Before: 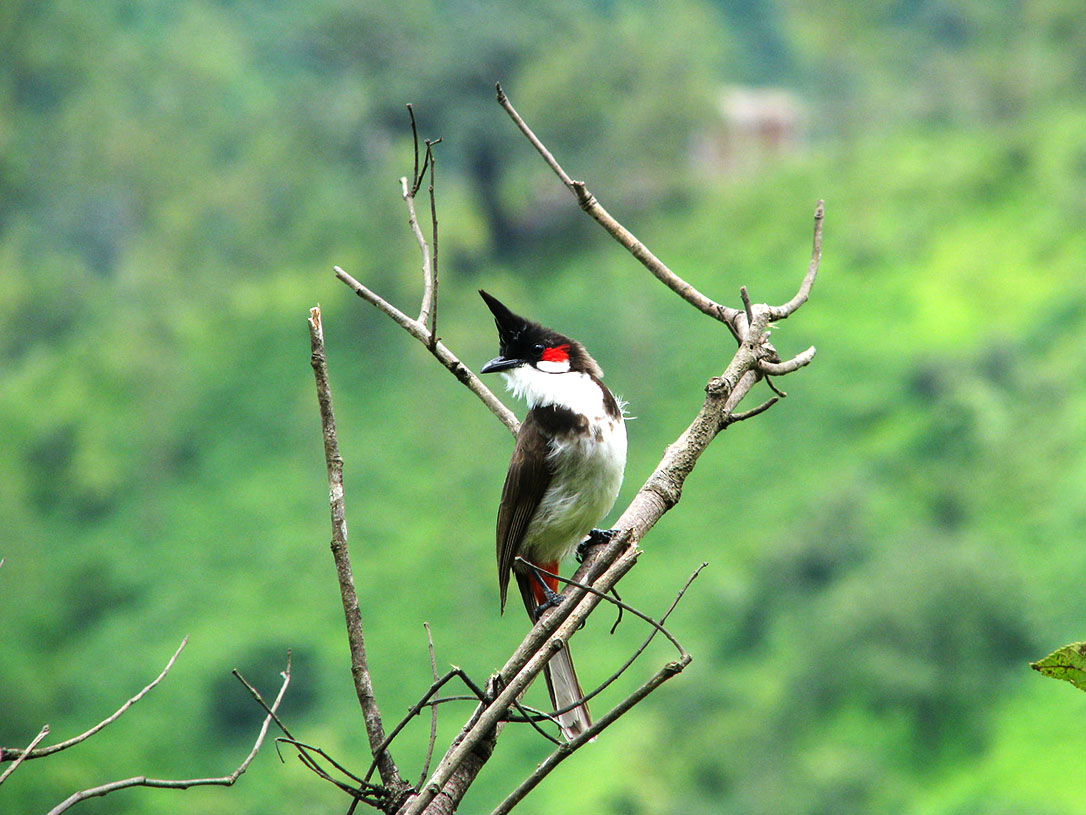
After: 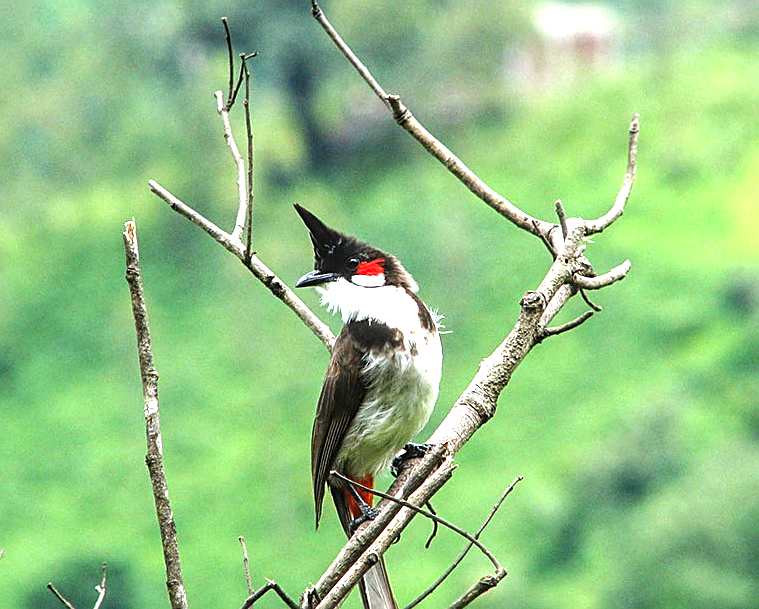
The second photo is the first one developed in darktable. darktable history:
exposure: exposure 0.74 EV, compensate highlight preservation false
sharpen: on, module defaults
local contrast: detail 130%
crop and rotate: left 17.046%, top 10.659%, right 12.989%, bottom 14.553%
color zones: curves: ch0 [(0, 0.5) (0.143, 0.5) (0.286, 0.456) (0.429, 0.5) (0.571, 0.5) (0.714, 0.5) (0.857, 0.5) (1, 0.5)]; ch1 [(0, 0.5) (0.143, 0.5) (0.286, 0.422) (0.429, 0.5) (0.571, 0.5) (0.714, 0.5) (0.857, 0.5) (1, 0.5)]
